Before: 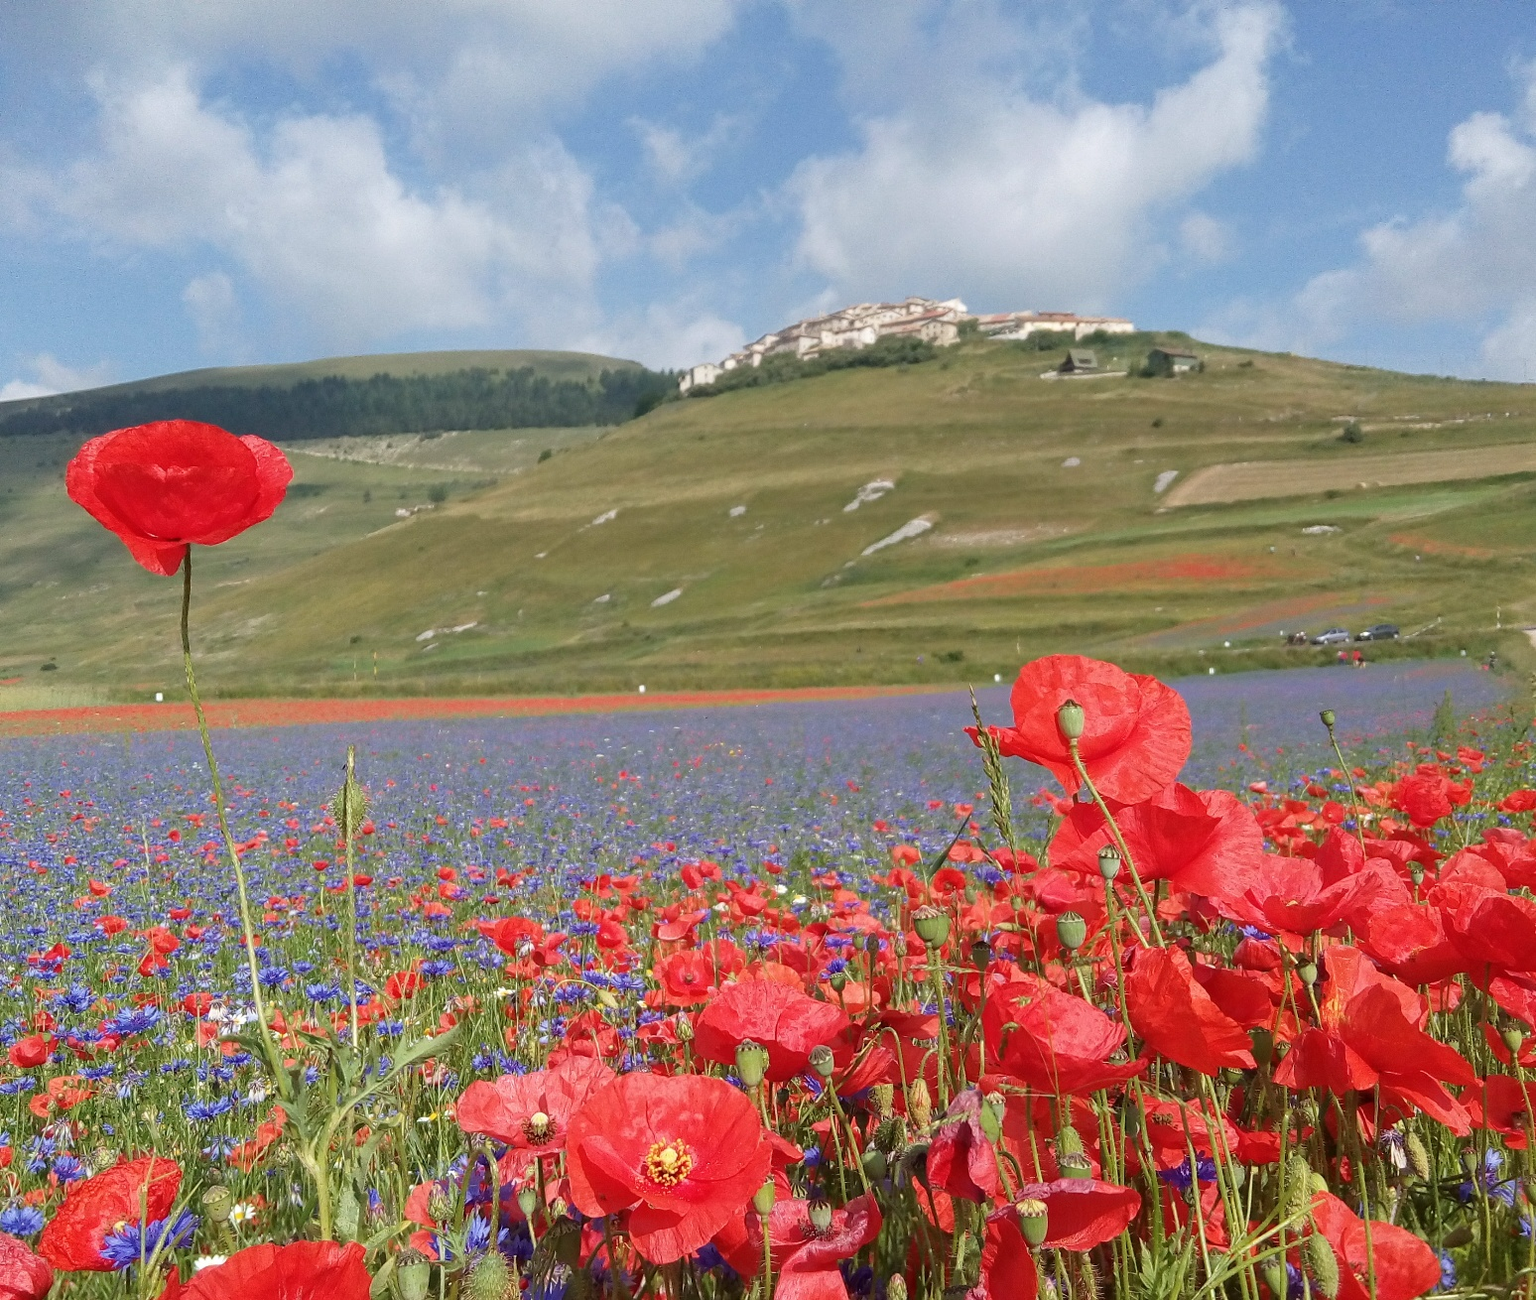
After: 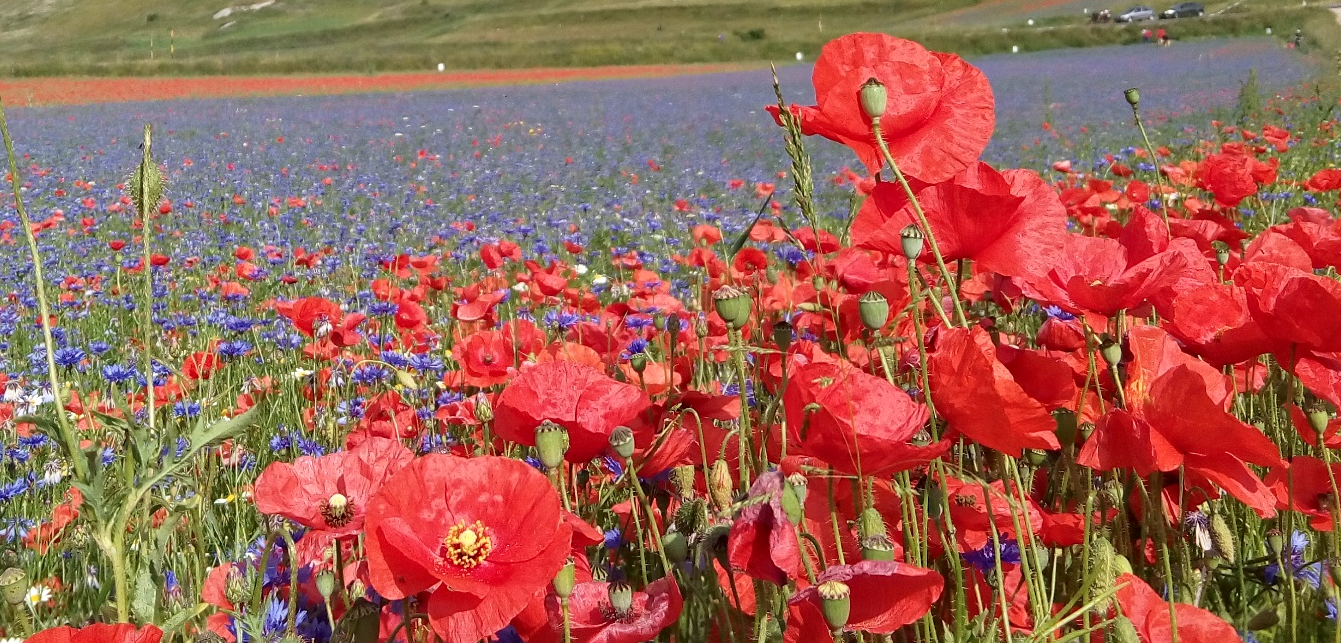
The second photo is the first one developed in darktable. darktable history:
crop and rotate: left 13.31%, top 47.927%, bottom 2.939%
local contrast: mode bilateral grid, contrast 31, coarseness 25, midtone range 0.2
